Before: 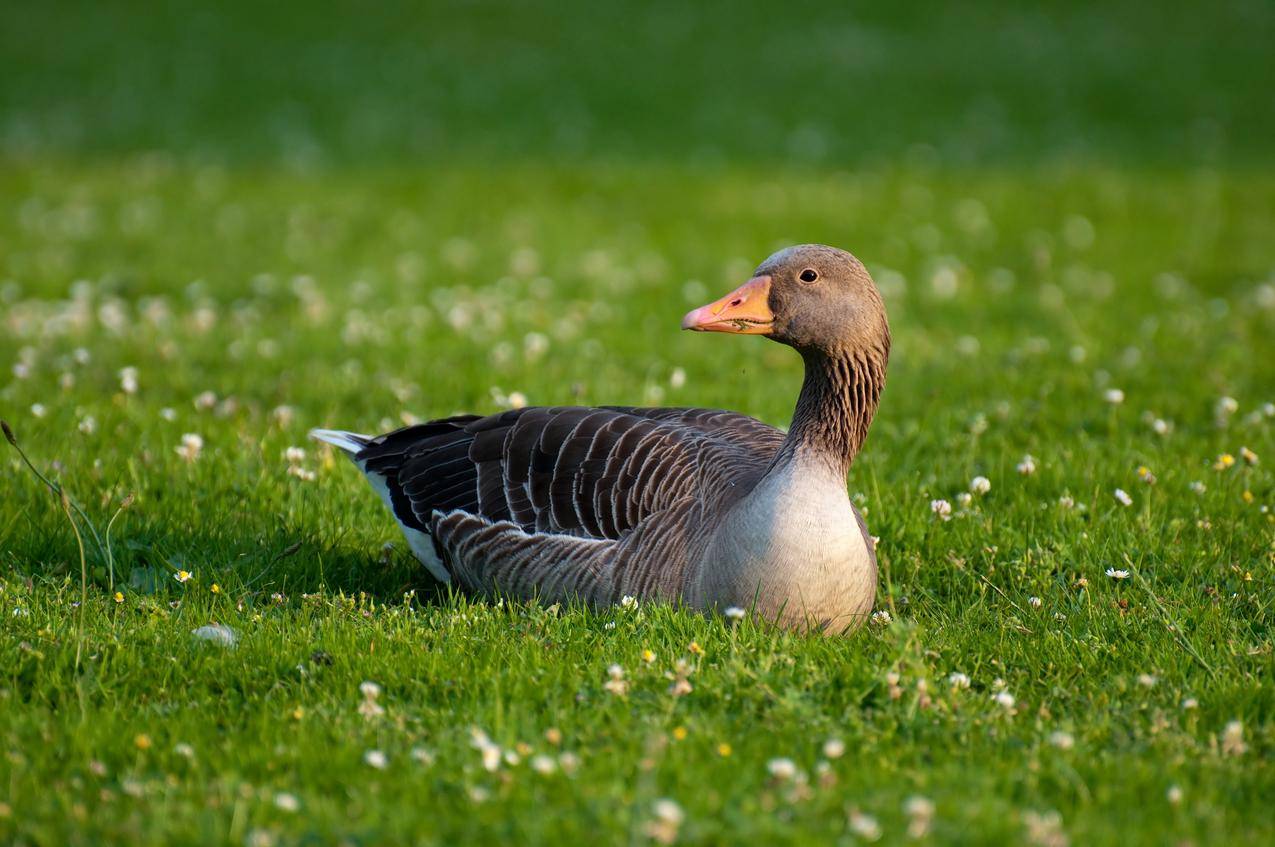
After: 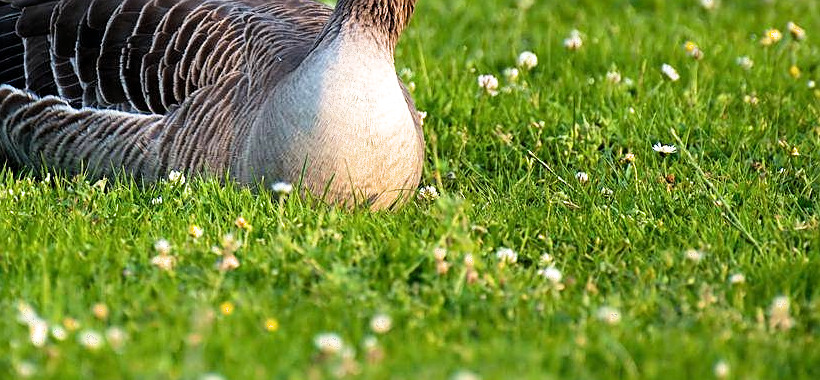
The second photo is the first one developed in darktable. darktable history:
sharpen: on, module defaults
exposure: exposure 0.658 EV, compensate highlight preservation false
filmic rgb: middle gray luminance 18.38%, black relative exposure -11.49 EV, white relative exposure 2.55 EV, target black luminance 0%, hardness 8.38, latitude 98.94%, contrast 1.08, shadows ↔ highlights balance 0.482%, iterations of high-quality reconstruction 0
crop and rotate: left 35.651%, top 50.338%, bottom 4.771%
